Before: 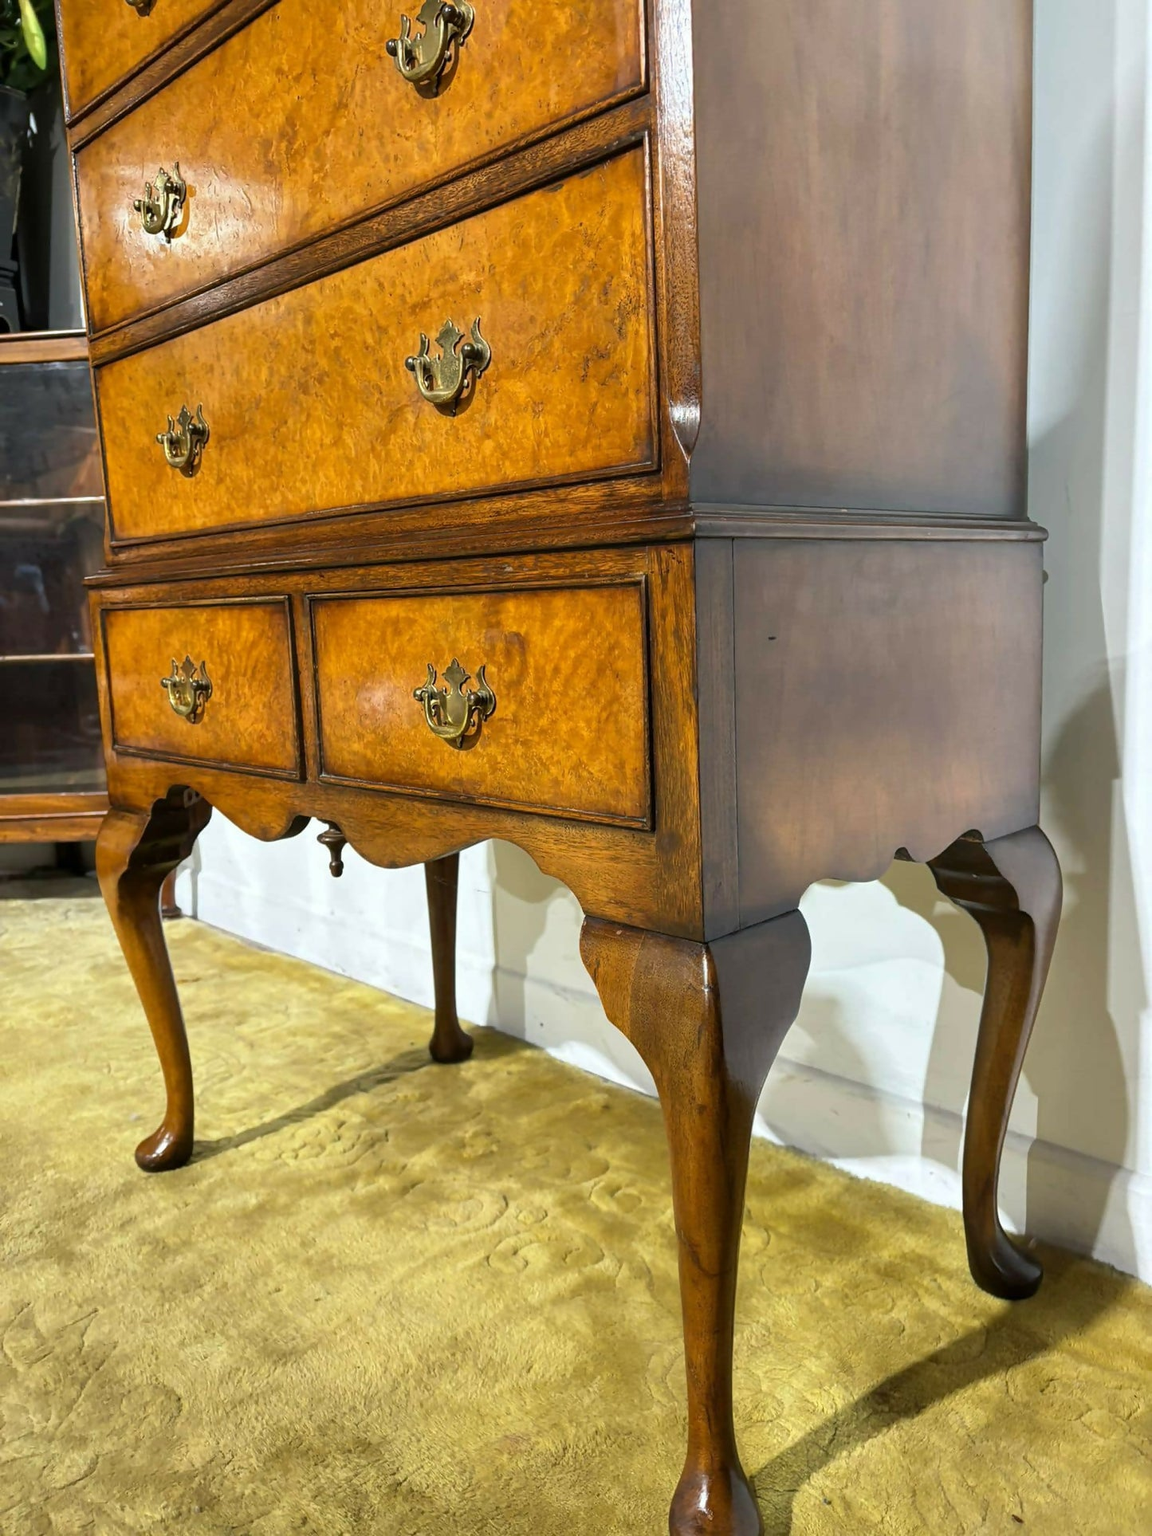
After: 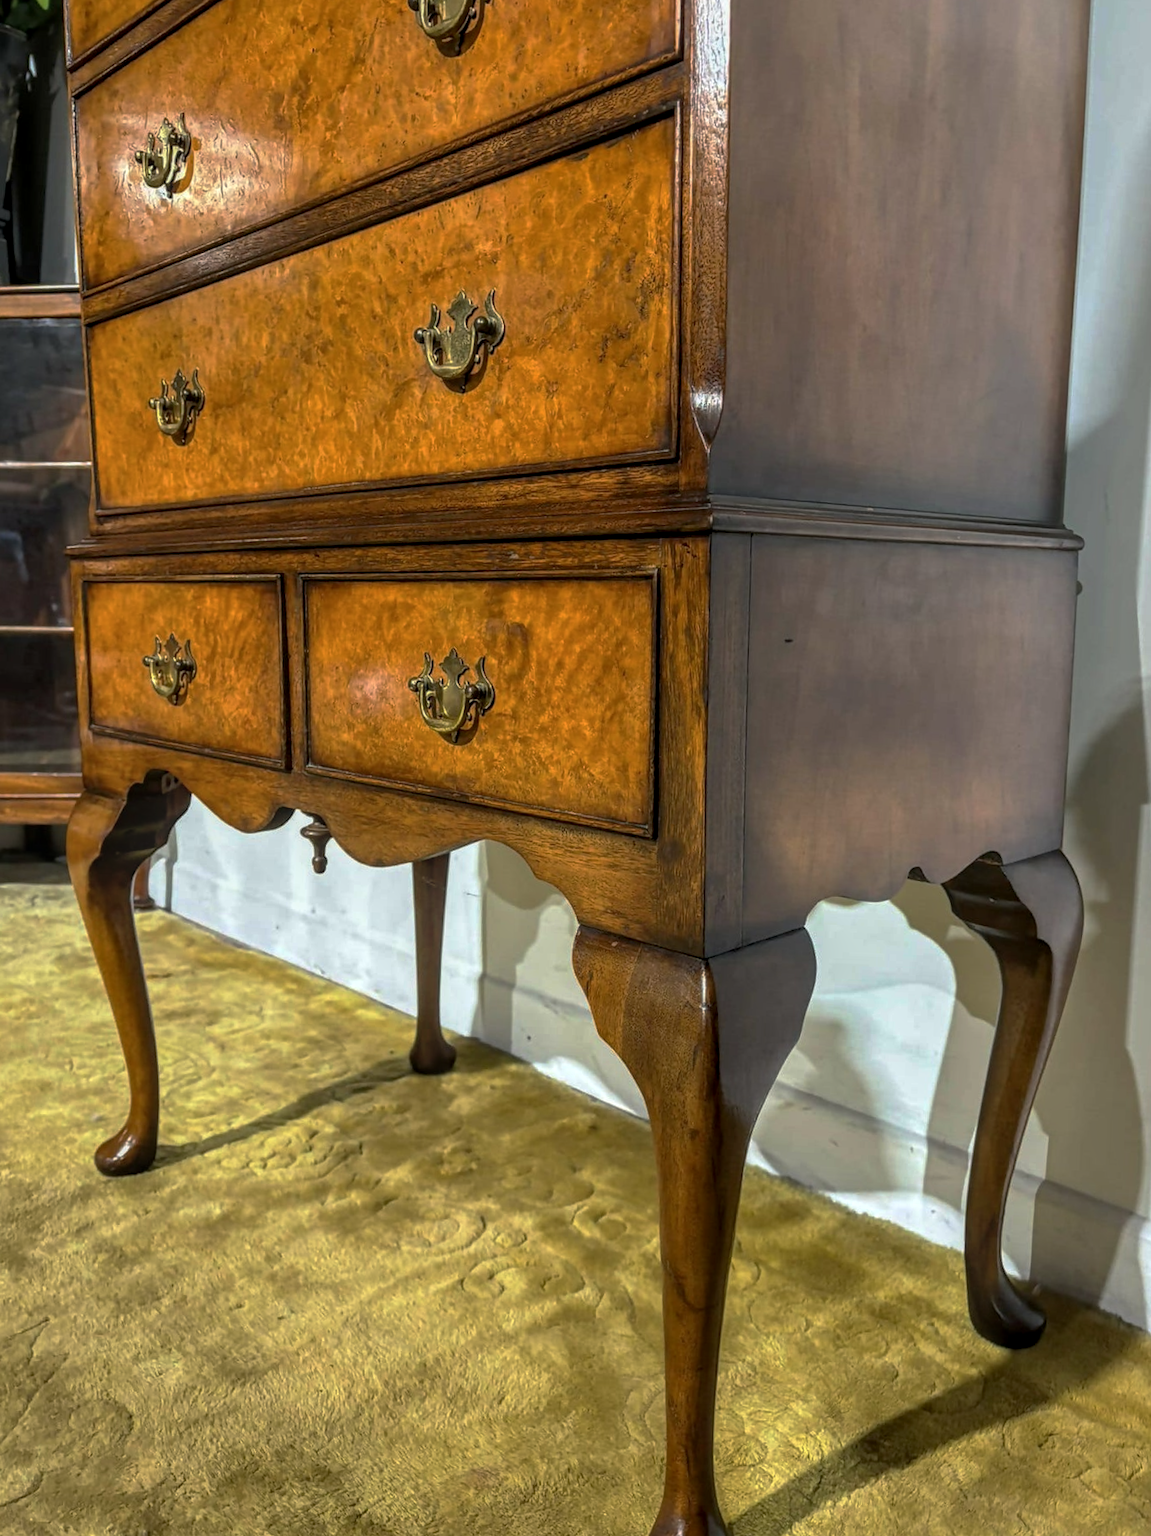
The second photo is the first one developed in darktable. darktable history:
local contrast: highlights 0%, shadows 0%, detail 133%
base curve: curves: ch0 [(0, 0) (0.595, 0.418) (1, 1)], preserve colors none
crop and rotate: angle -2.38°
